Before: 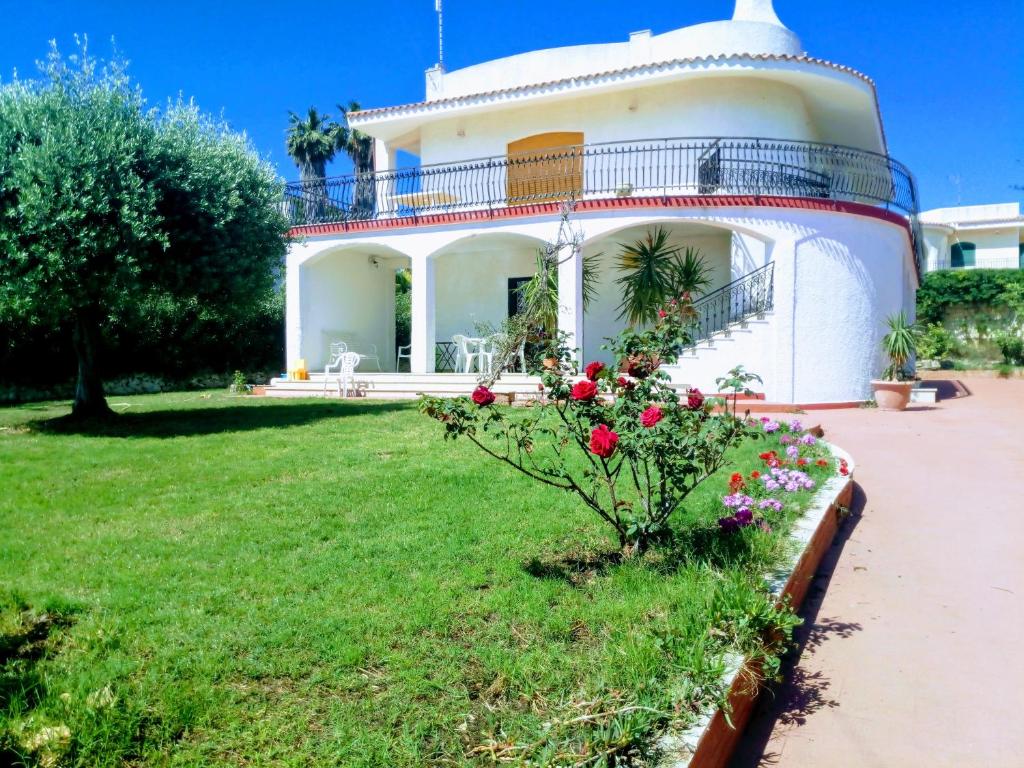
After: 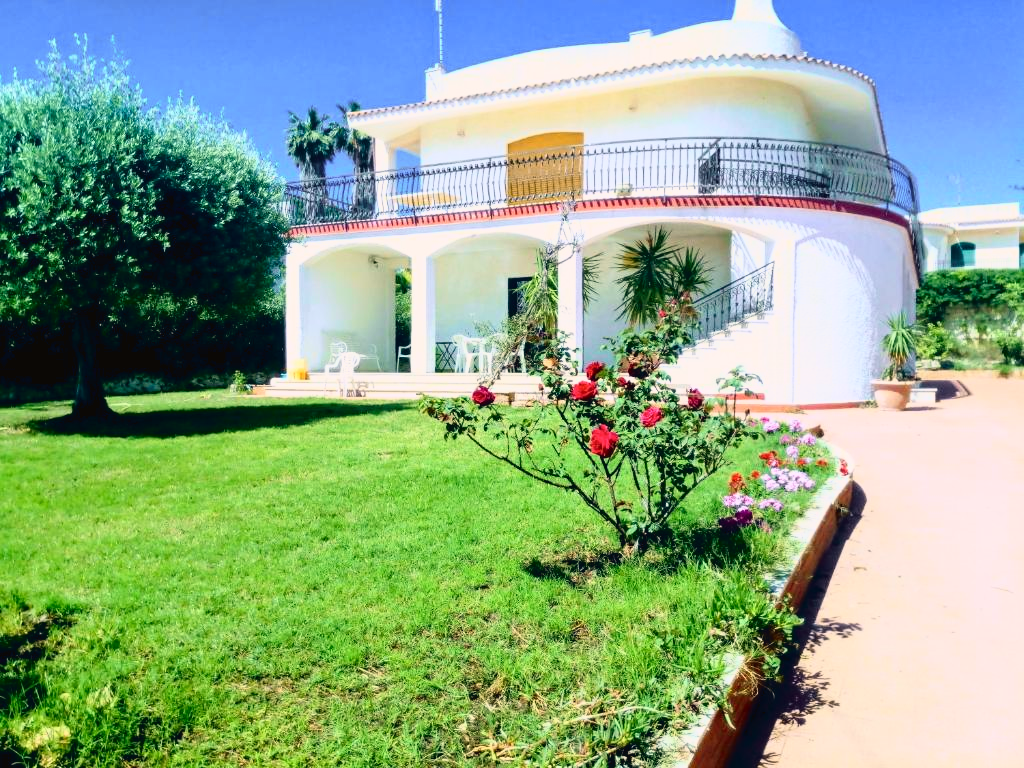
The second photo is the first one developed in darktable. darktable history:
color balance rgb: shadows lift › hue 87.51°, highlights gain › chroma 1.62%, highlights gain › hue 55.1°, global offset › chroma 0.06%, global offset › hue 253.66°, linear chroma grading › global chroma 0.5%
tone curve: curves: ch0 [(0, 0.023) (0.113, 0.084) (0.285, 0.301) (0.673, 0.796) (0.845, 0.932) (0.994, 0.971)]; ch1 [(0, 0) (0.456, 0.437) (0.498, 0.5) (0.57, 0.559) (0.631, 0.639) (1, 1)]; ch2 [(0, 0) (0.417, 0.44) (0.46, 0.453) (0.502, 0.507) (0.55, 0.57) (0.67, 0.712) (1, 1)], color space Lab, independent channels, preserve colors none
